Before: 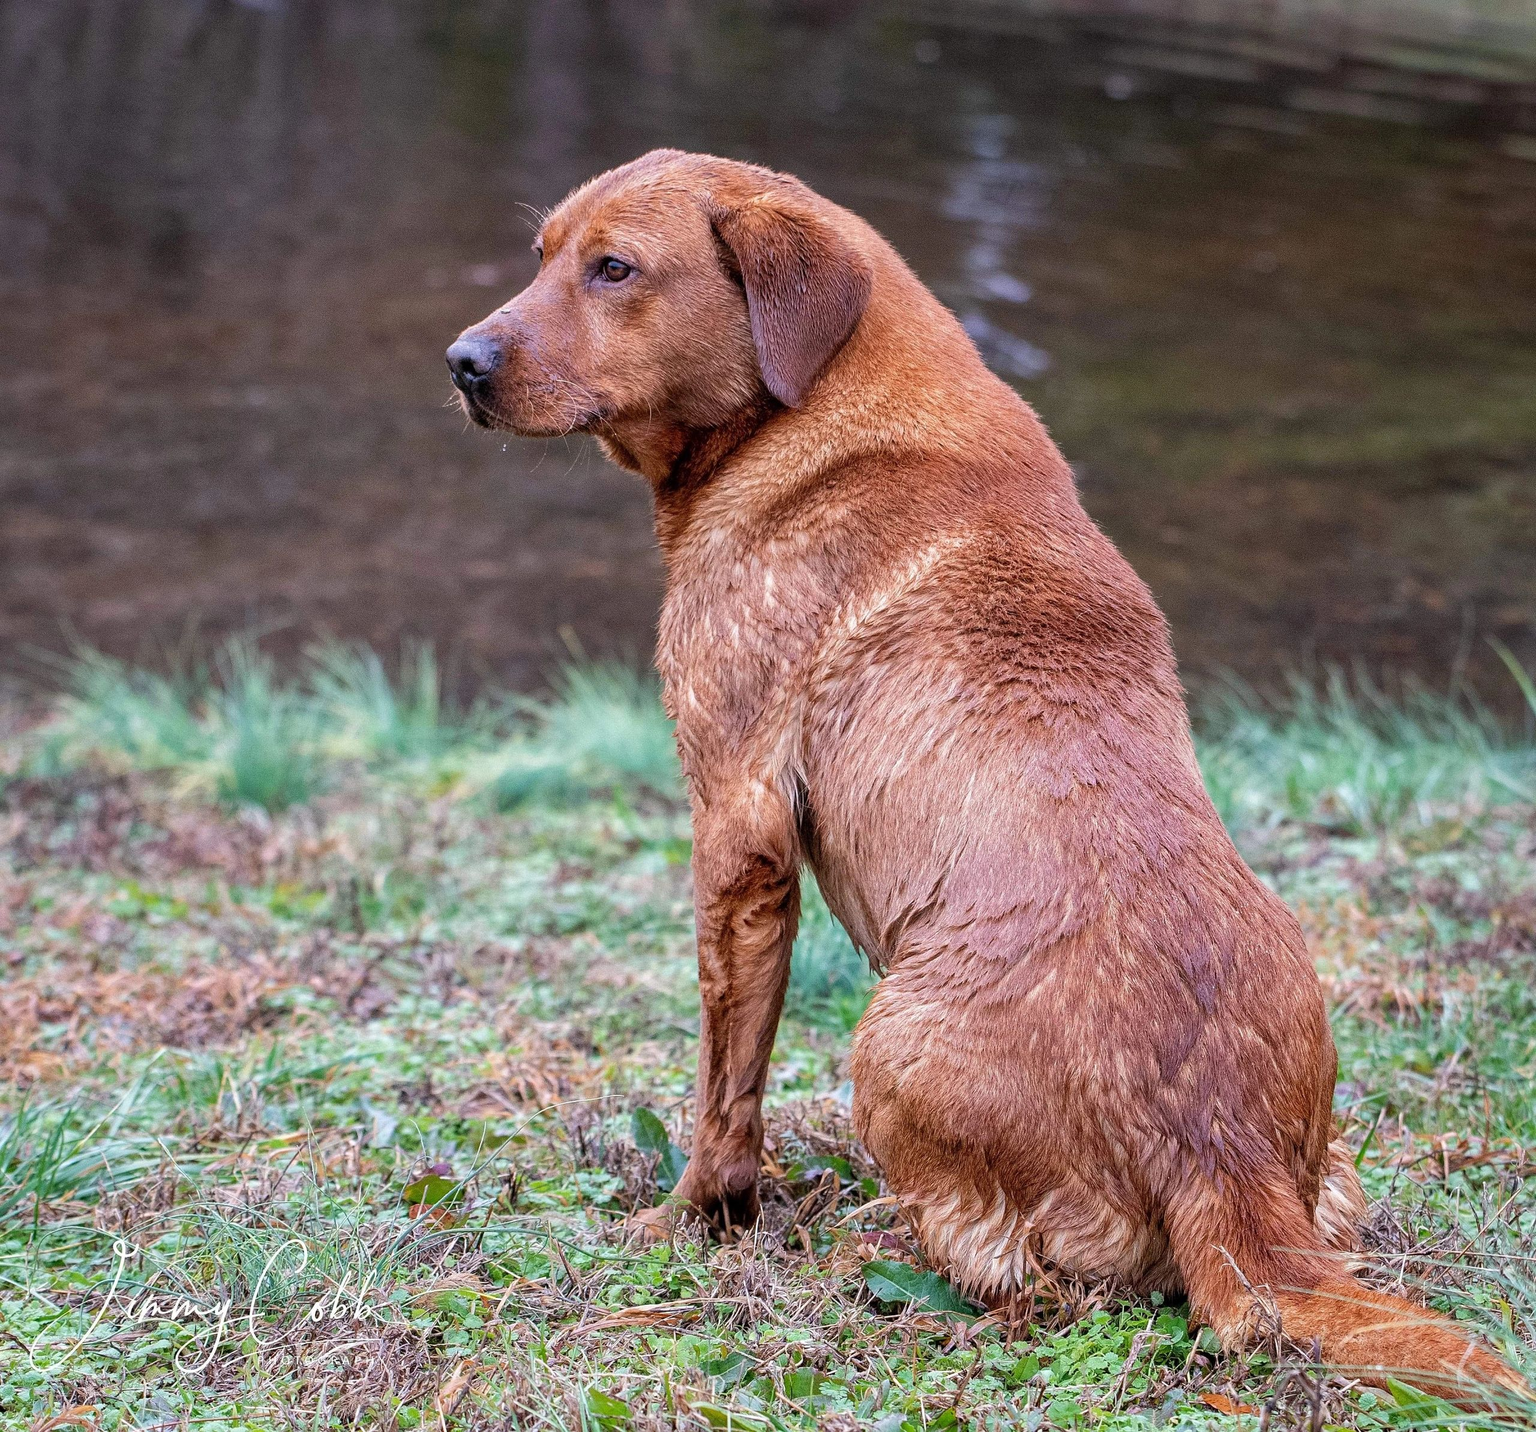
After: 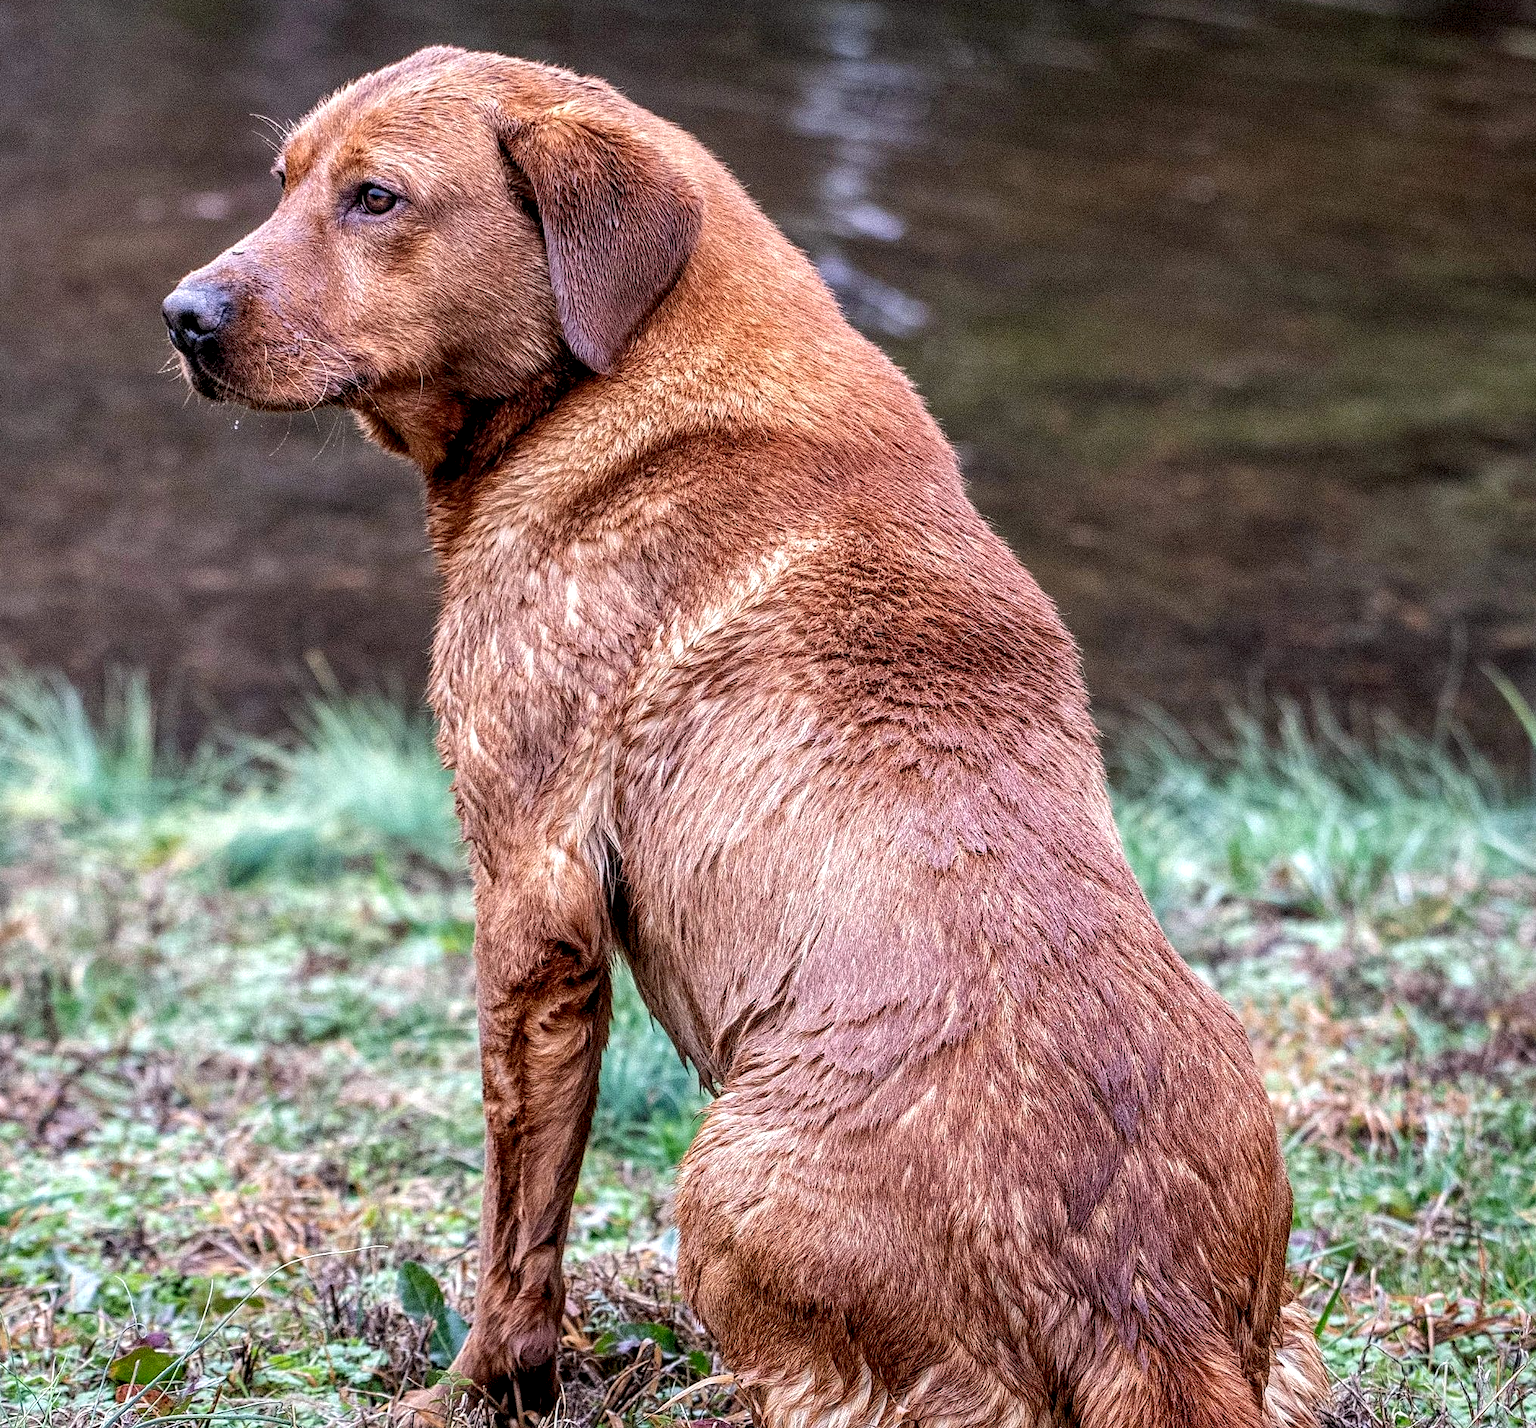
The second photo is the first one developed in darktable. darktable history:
crop and rotate: left 20.74%, top 7.912%, right 0.375%, bottom 13.378%
local contrast: highlights 60%, shadows 60%, detail 160%
